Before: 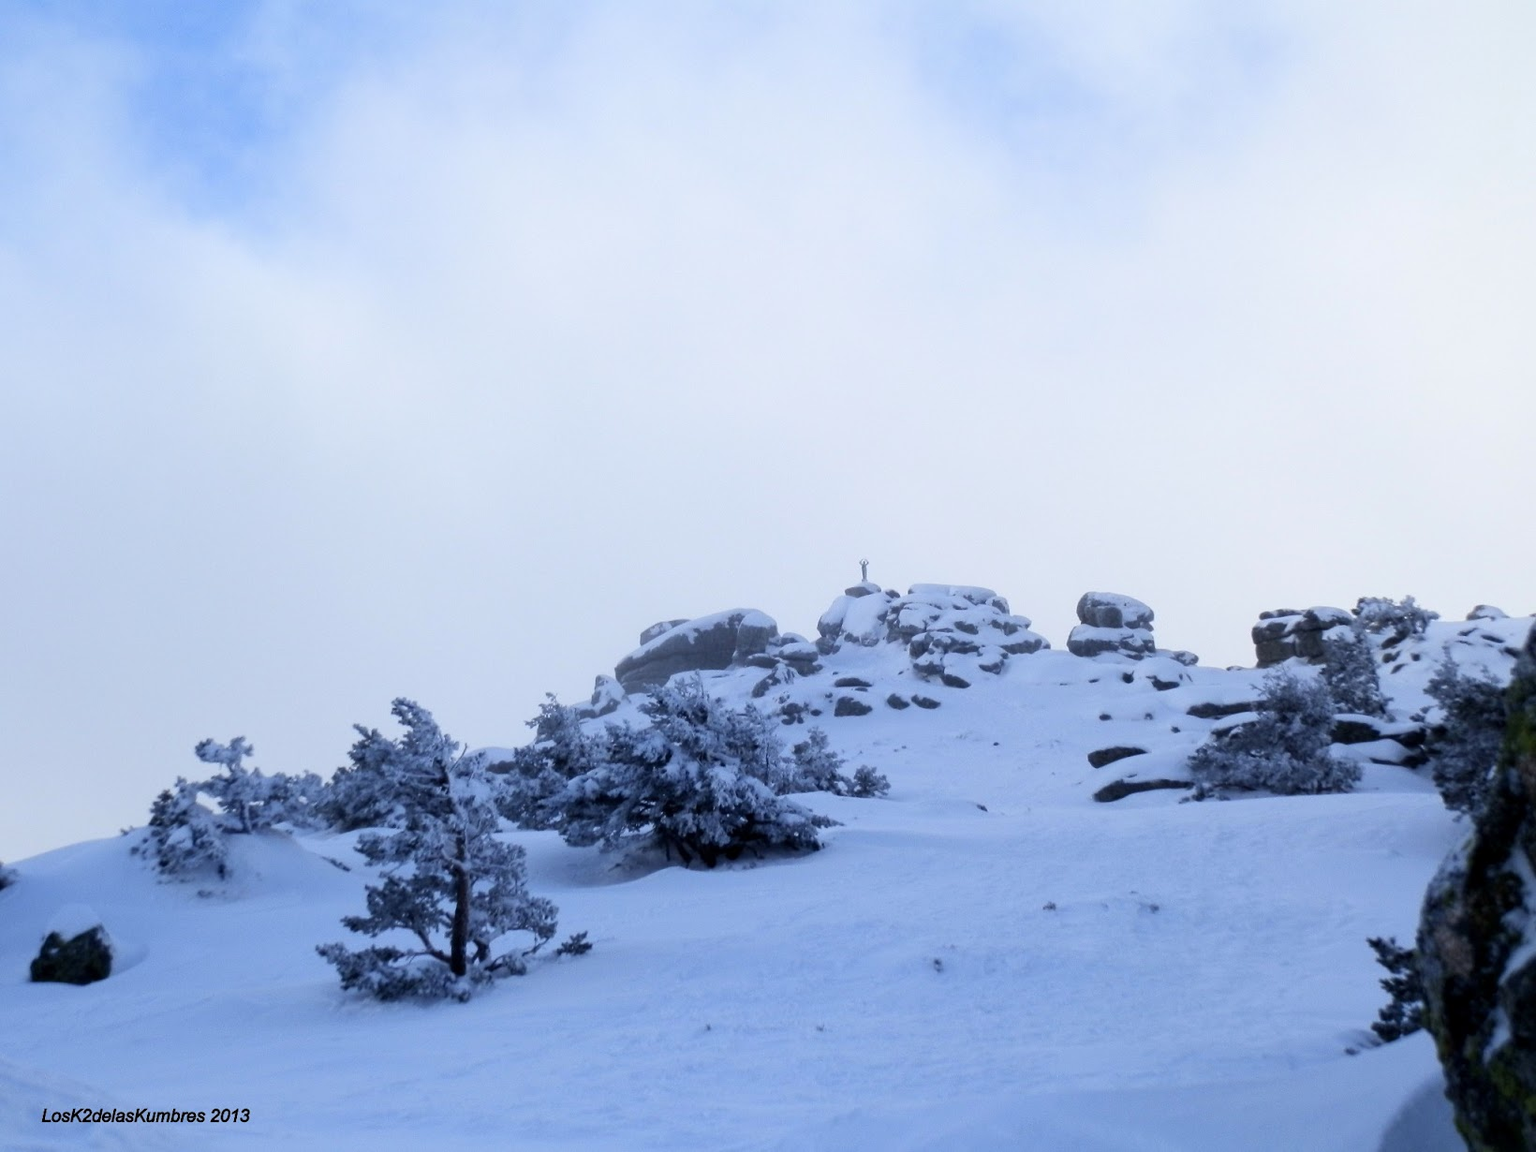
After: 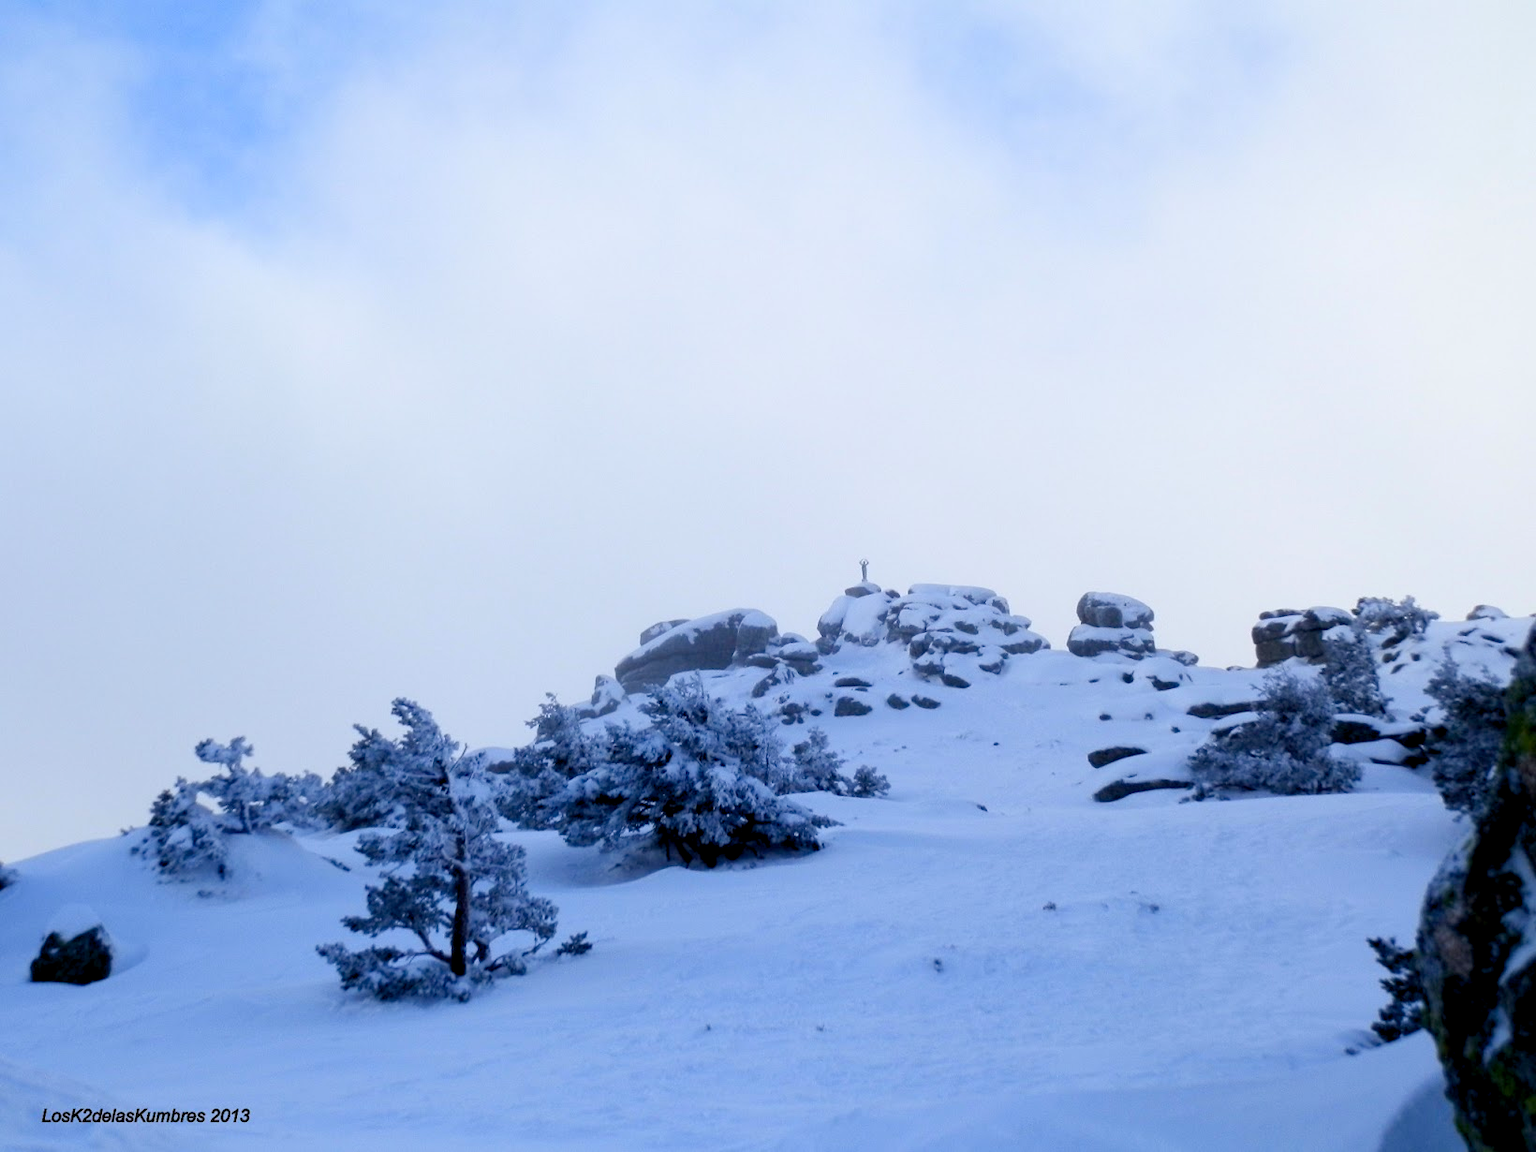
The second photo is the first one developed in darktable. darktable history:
color balance rgb: shadows lift › hue 86.13°, global offset › luminance -0.379%, white fulcrum 0.067 EV, linear chroma grading › global chroma 8.996%, perceptual saturation grading › global saturation 0.368%, perceptual saturation grading › highlights -14.506%, perceptual saturation grading › shadows 25.495%, global vibrance 20%
